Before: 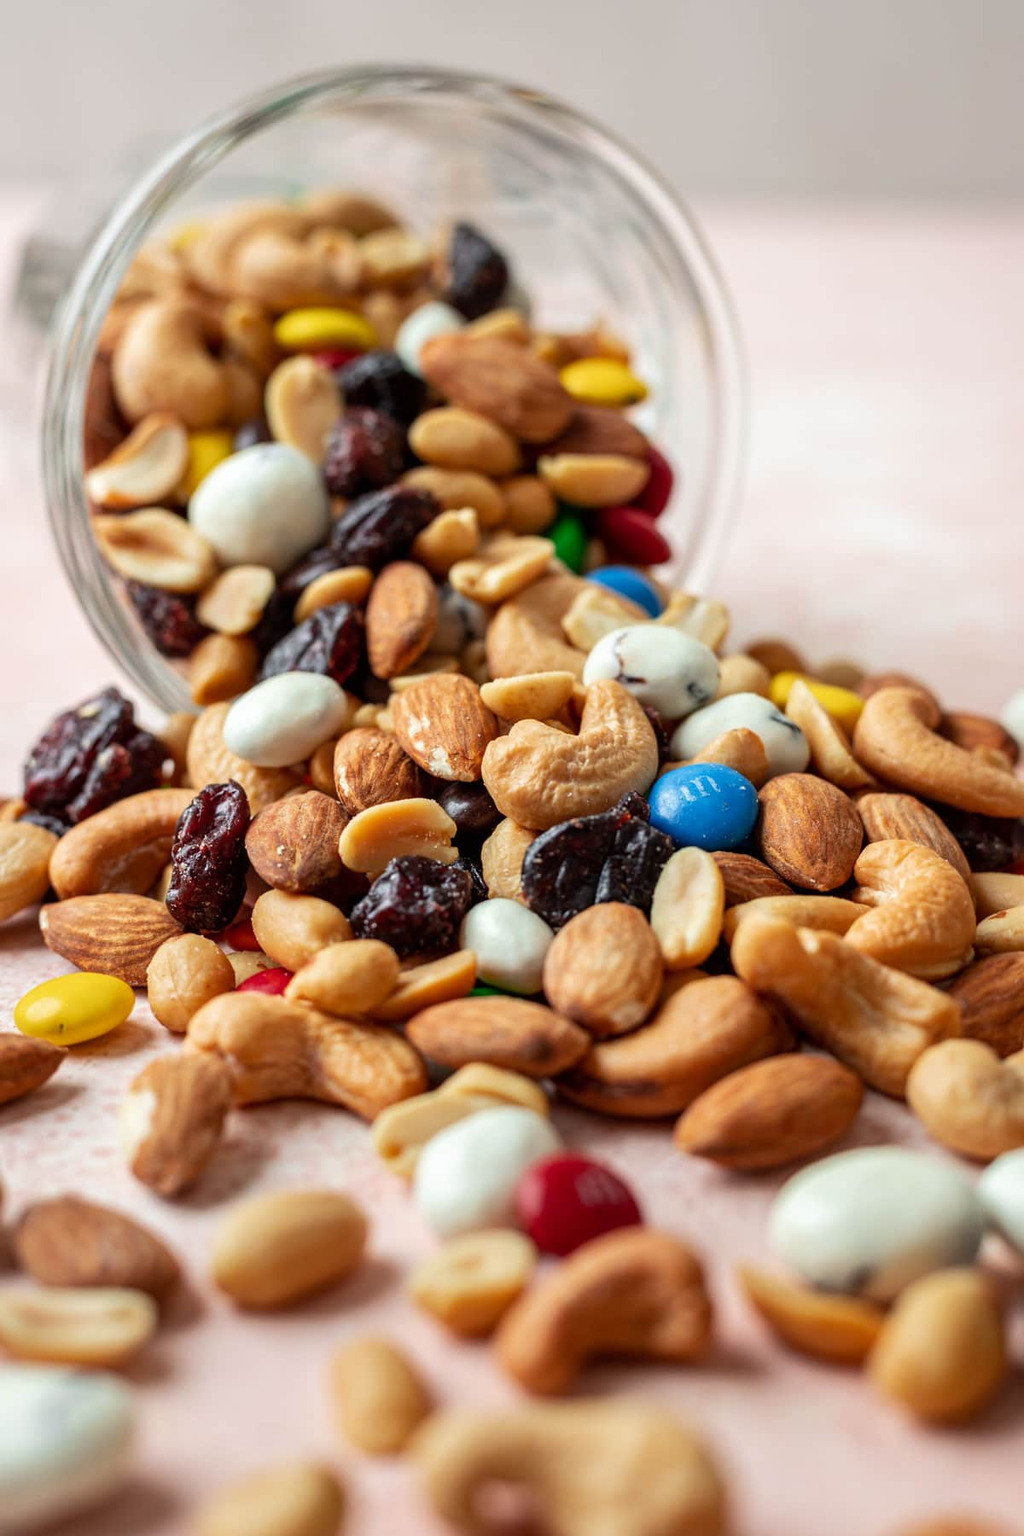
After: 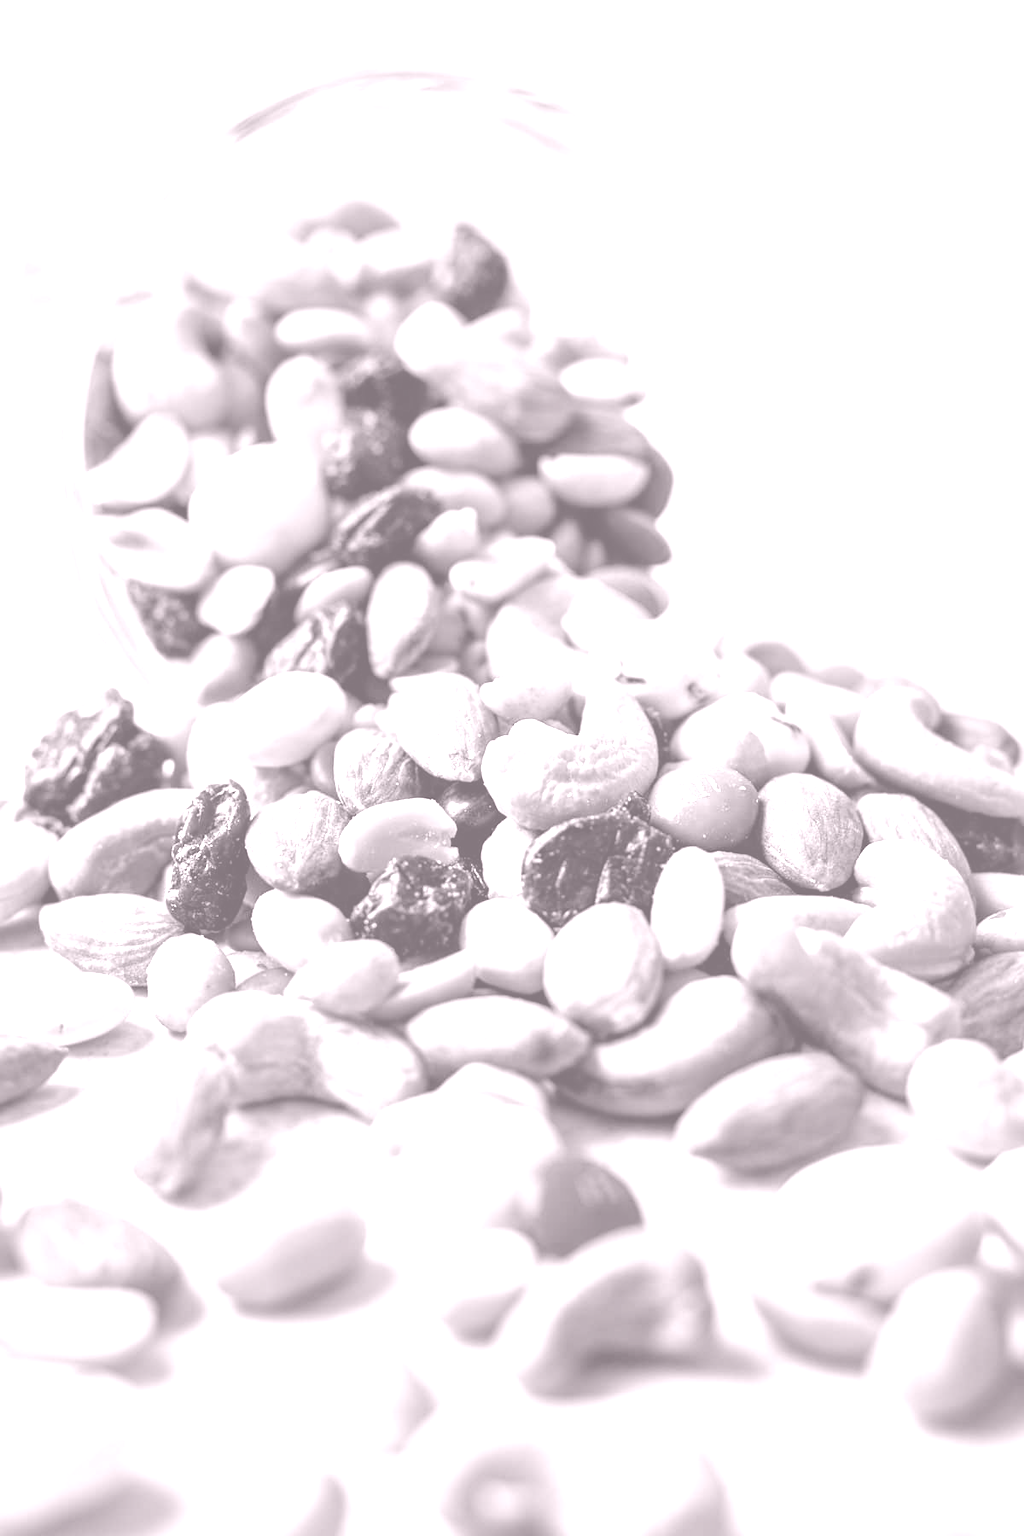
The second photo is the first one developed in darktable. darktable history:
color balance rgb: perceptual saturation grading › global saturation 20%, perceptual saturation grading › highlights -50%, perceptual saturation grading › shadows 30%
colorize: hue 25.2°, saturation 83%, source mix 82%, lightness 79%, version 1
